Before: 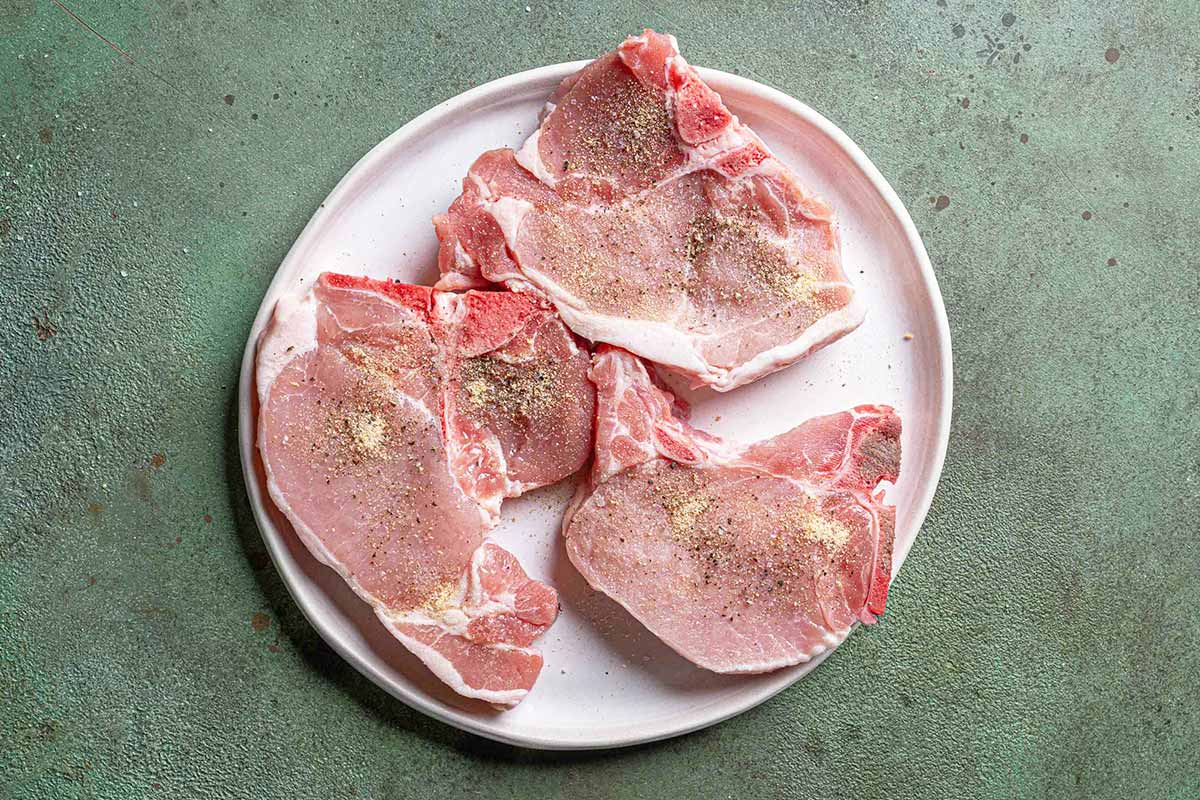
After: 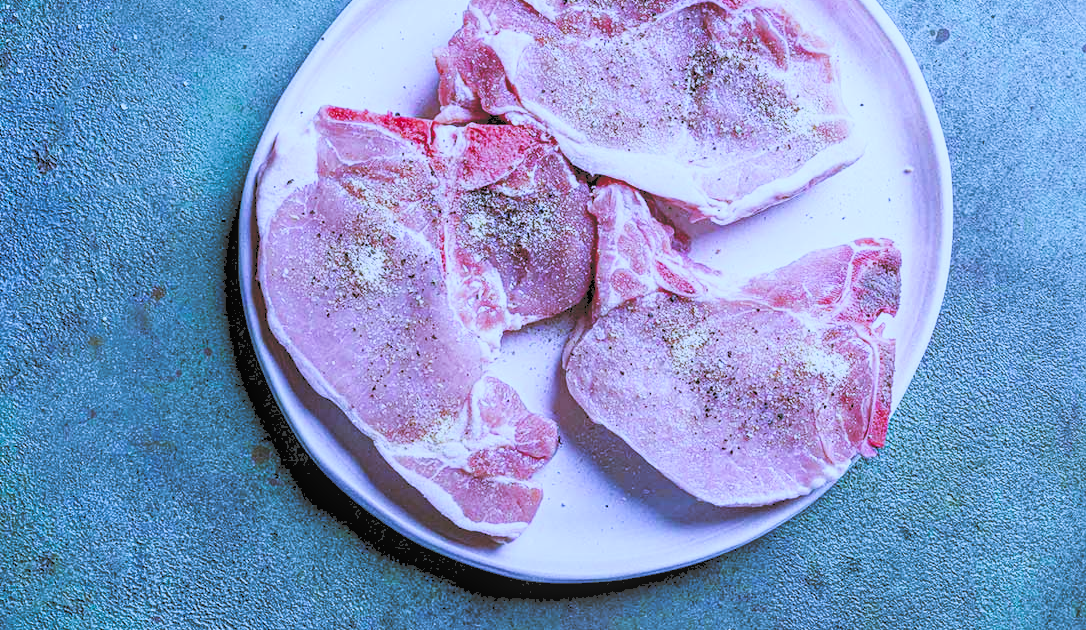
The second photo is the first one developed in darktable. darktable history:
white balance: red 0.766, blue 1.537
tone curve: curves: ch0 [(0, 0) (0.003, 0.183) (0.011, 0.183) (0.025, 0.184) (0.044, 0.188) (0.069, 0.197) (0.1, 0.204) (0.136, 0.212) (0.177, 0.226) (0.224, 0.24) (0.277, 0.273) (0.335, 0.322) (0.399, 0.388) (0.468, 0.468) (0.543, 0.579) (0.623, 0.686) (0.709, 0.792) (0.801, 0.877) (0.898, 0.939) (1, 1)], preserve colors none
local contrast: detail 110%
crop: top 20.916%, right 9.437%, bottom 0.316%
rgb levels: preserve colors sum RGB, levels [[0.038, 0.433, 0.934], [0, 0.5, 1], [0, 0.5, 1]]
